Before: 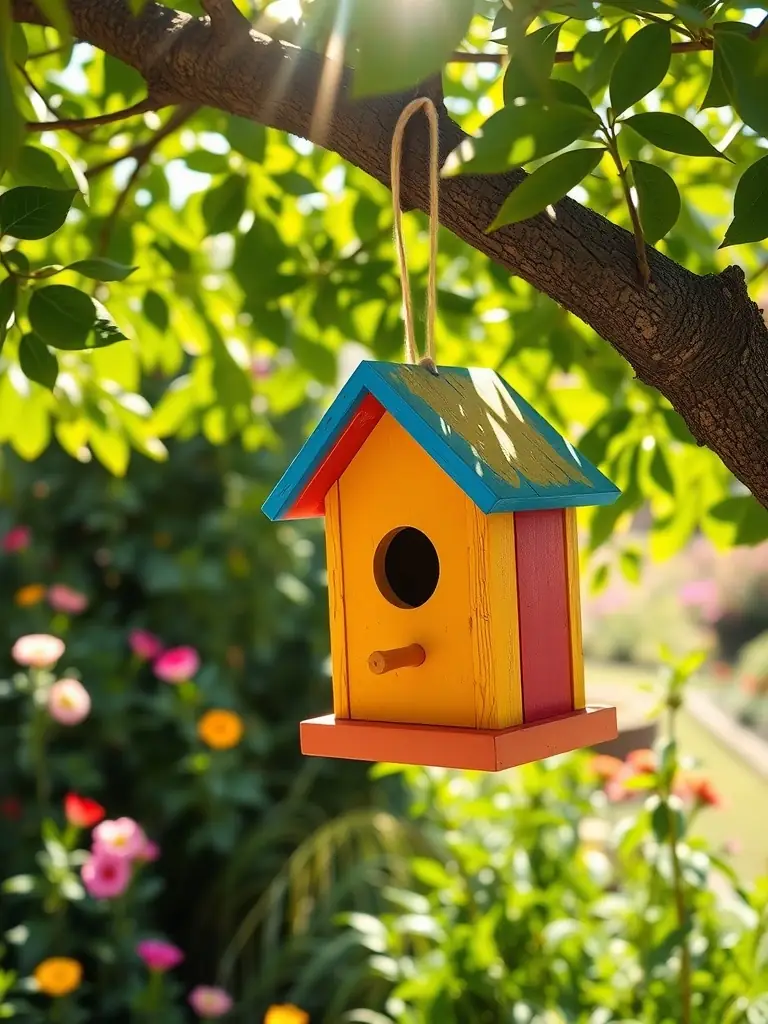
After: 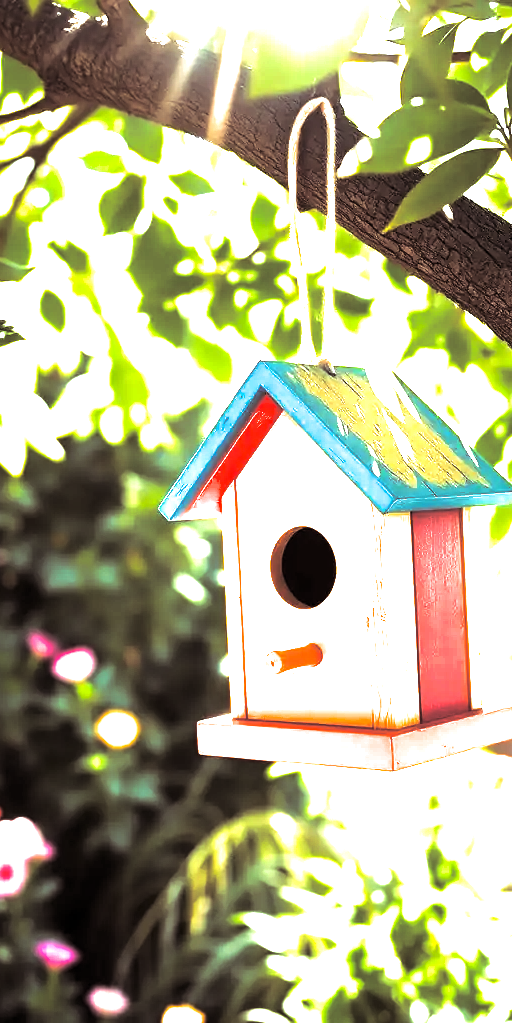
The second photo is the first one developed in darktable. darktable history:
exposure: black level correction 0, exposure 1.5 EV, compensate exposure bias true, compensate highlight preservation false
crop and rotate: left 13.537%, right 19.796%
split-toning: shadows › saturation 0.24, highlights › hue 54°, highlights › saturation 0.24
levels: levels [0.044, 0.475, 0.791]
